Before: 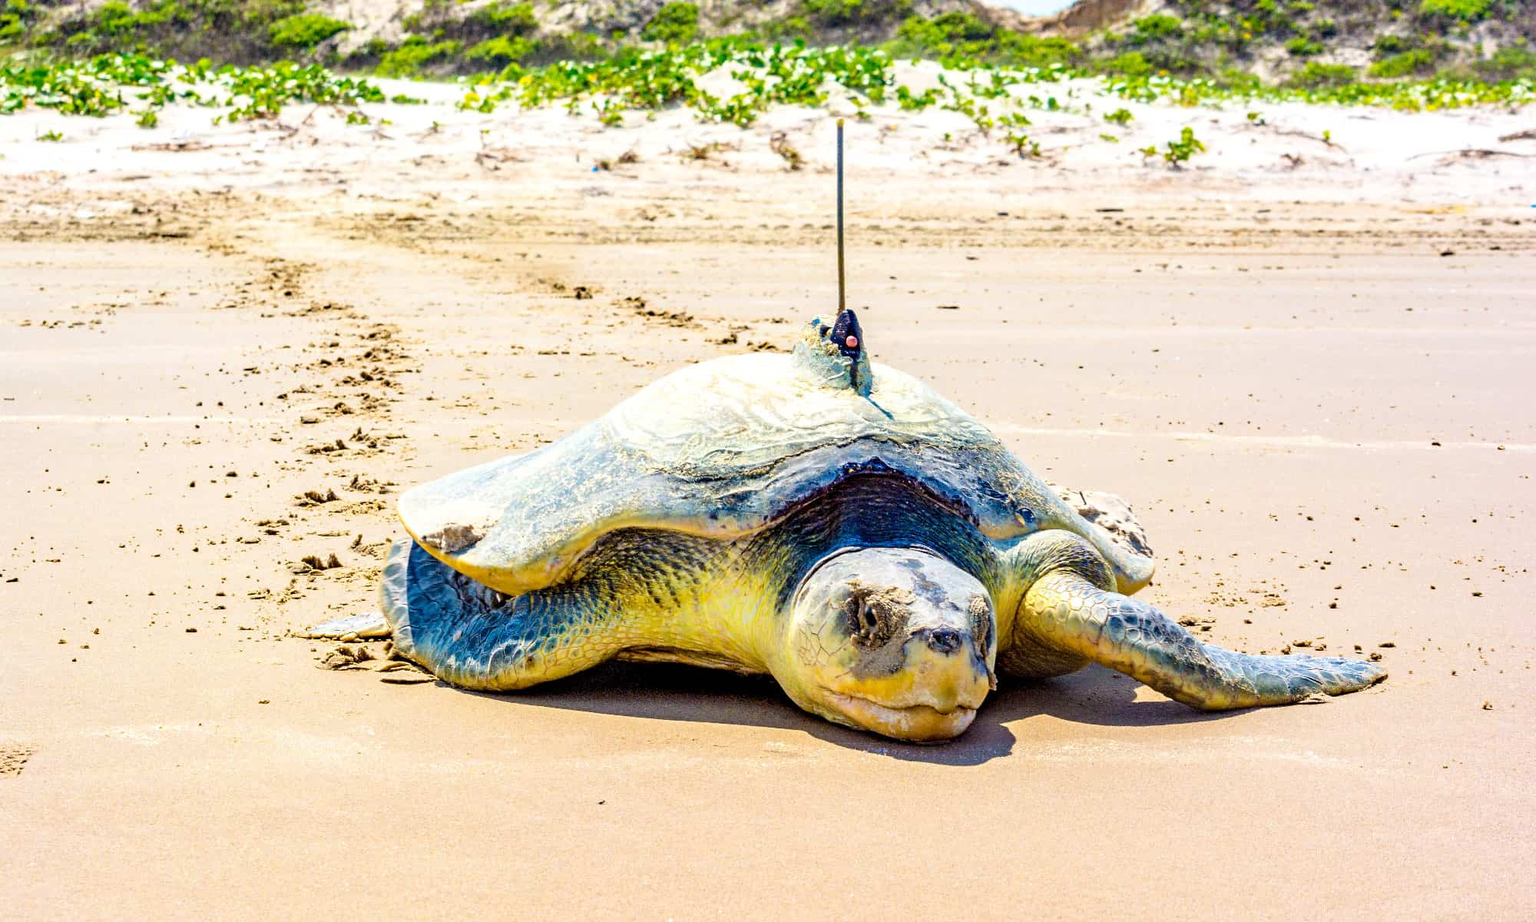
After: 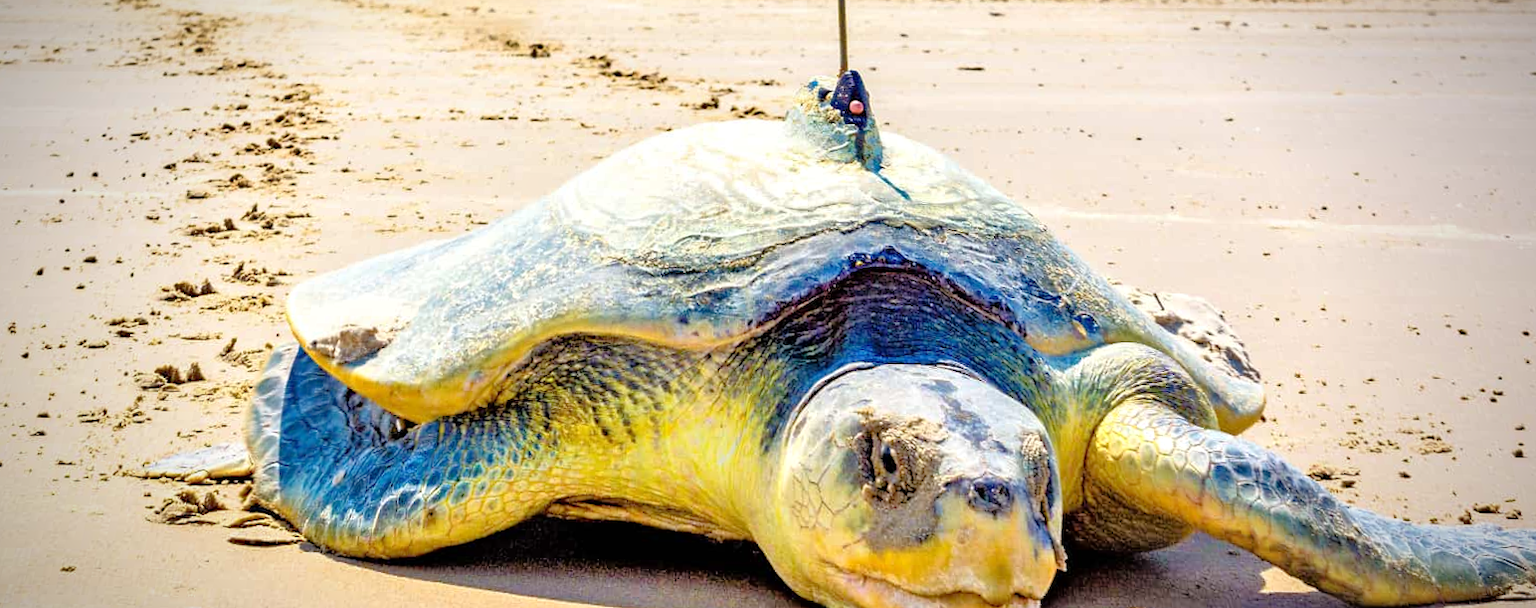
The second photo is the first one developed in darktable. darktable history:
rotate and perspective: rotation 0.72°, lens shift (vertical) -0.352, lens shift (horizontal) -0.051, crop left 0.152, crop right 0.859, crop top 0.019, crop bottom 0.964
vignetting: fall-off start 70.97%, brightness -0.584, saturation -0.118, width/height ratio 1.333
tone equalizer: -7 EV 0.15 EV, -6 EV 0.6 EV, -5 EV 1.15 EV, -4 EV 1.33 EV, -3 EV 1.15 EV, -2 EV 0.6 EV, -1 EV 0.15 EV, mask exposure compensation -0.5 EV
crop: left 1.744%, top 19.225%, right 5.069%, bottom 28.357%
